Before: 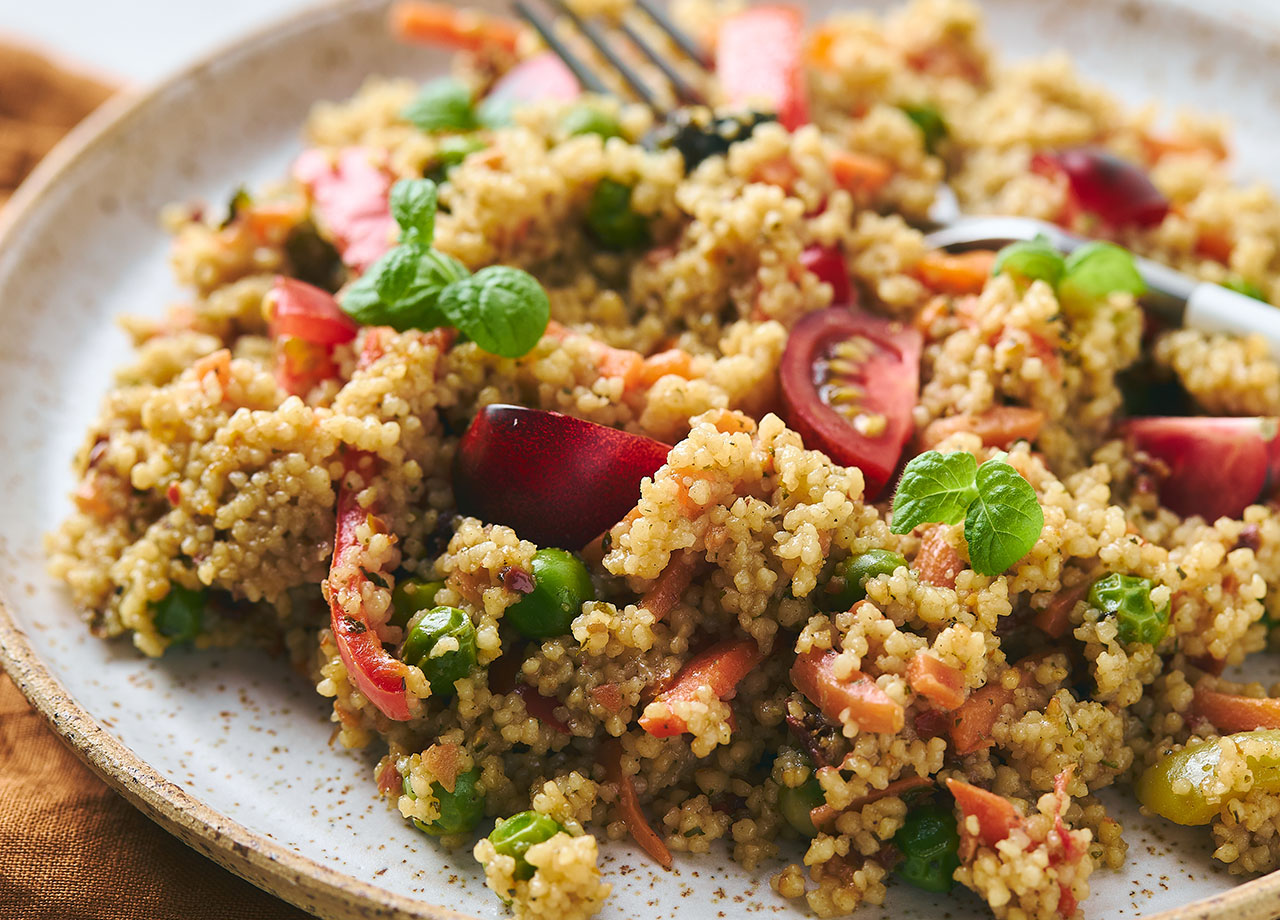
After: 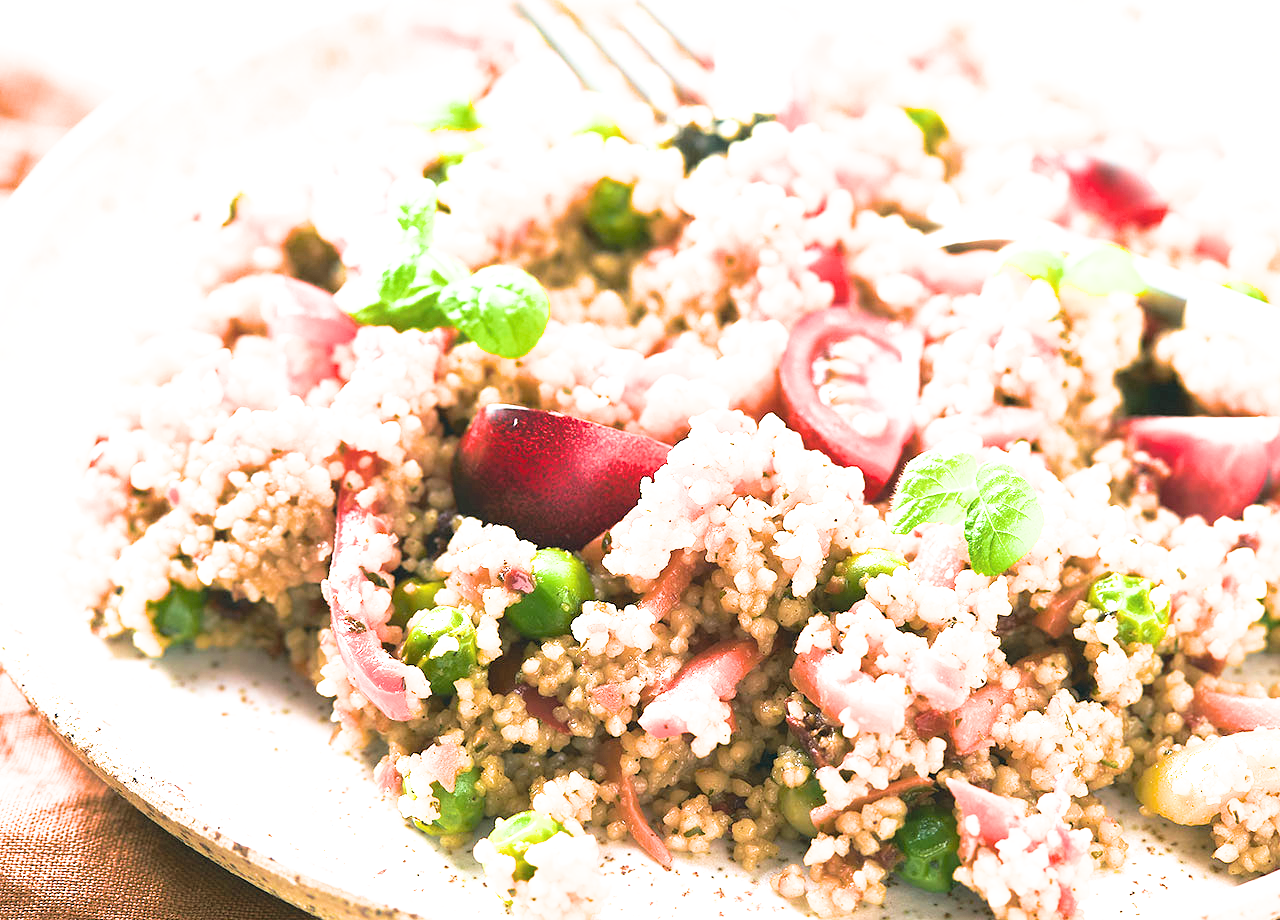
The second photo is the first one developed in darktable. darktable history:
exposure: black level correction 0, exposure 2.327 EV, compensate exposure bias true, compensate highlight preservation false
filmic rgb: black relative exposure -5 EV, white relative exposure 3.2 EV, hardness 3.42, contrast 1.2, highlights saturation mix -50%
